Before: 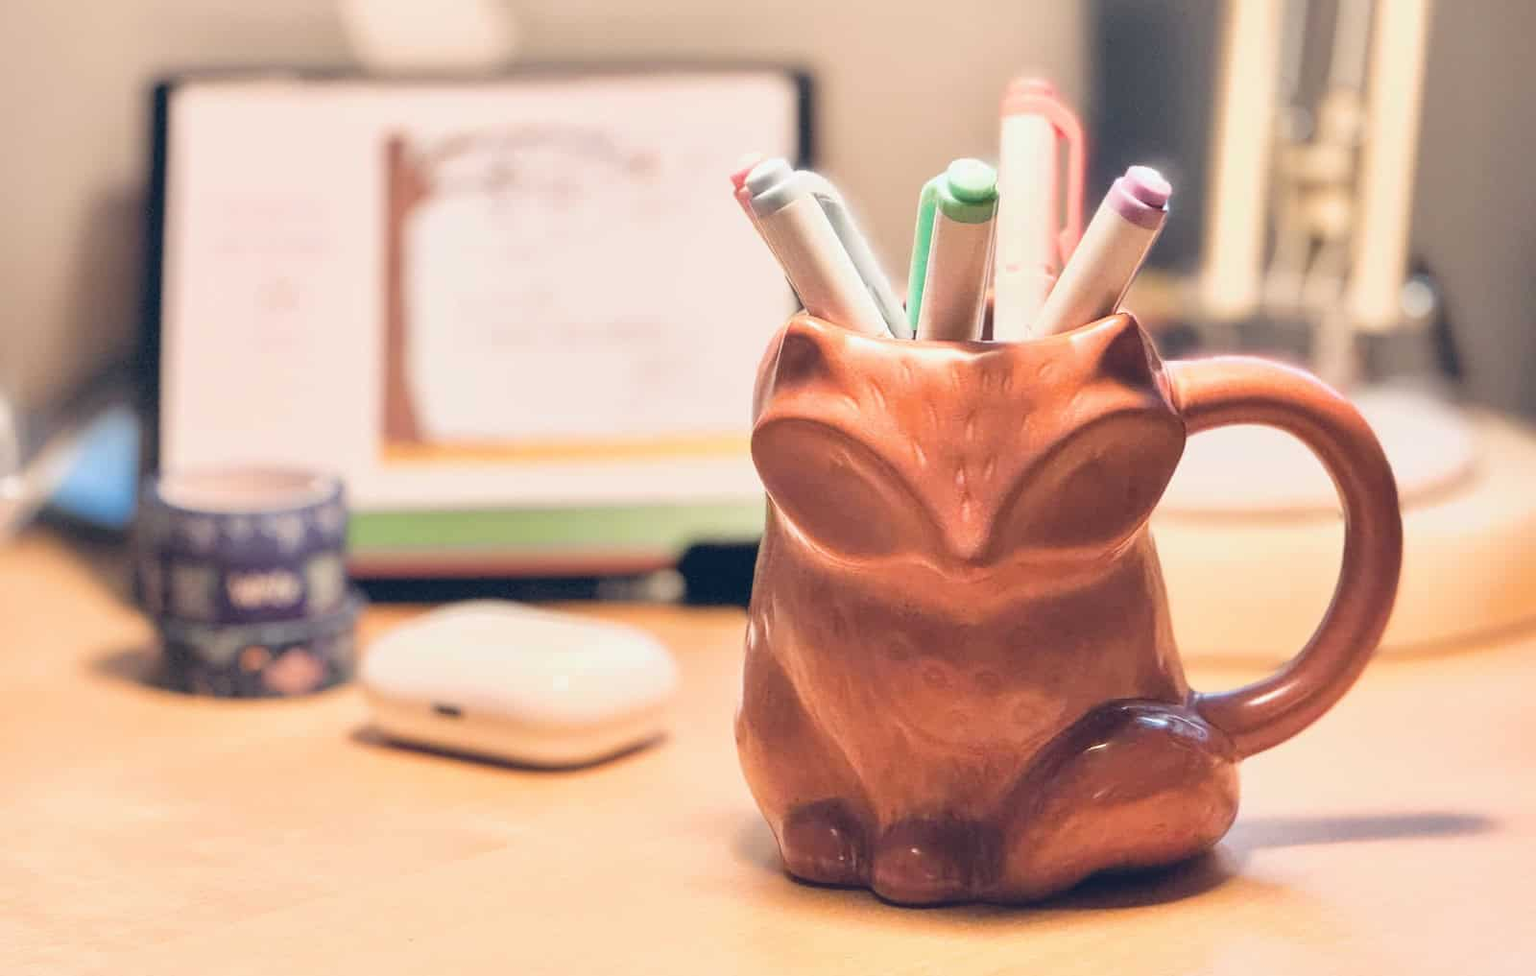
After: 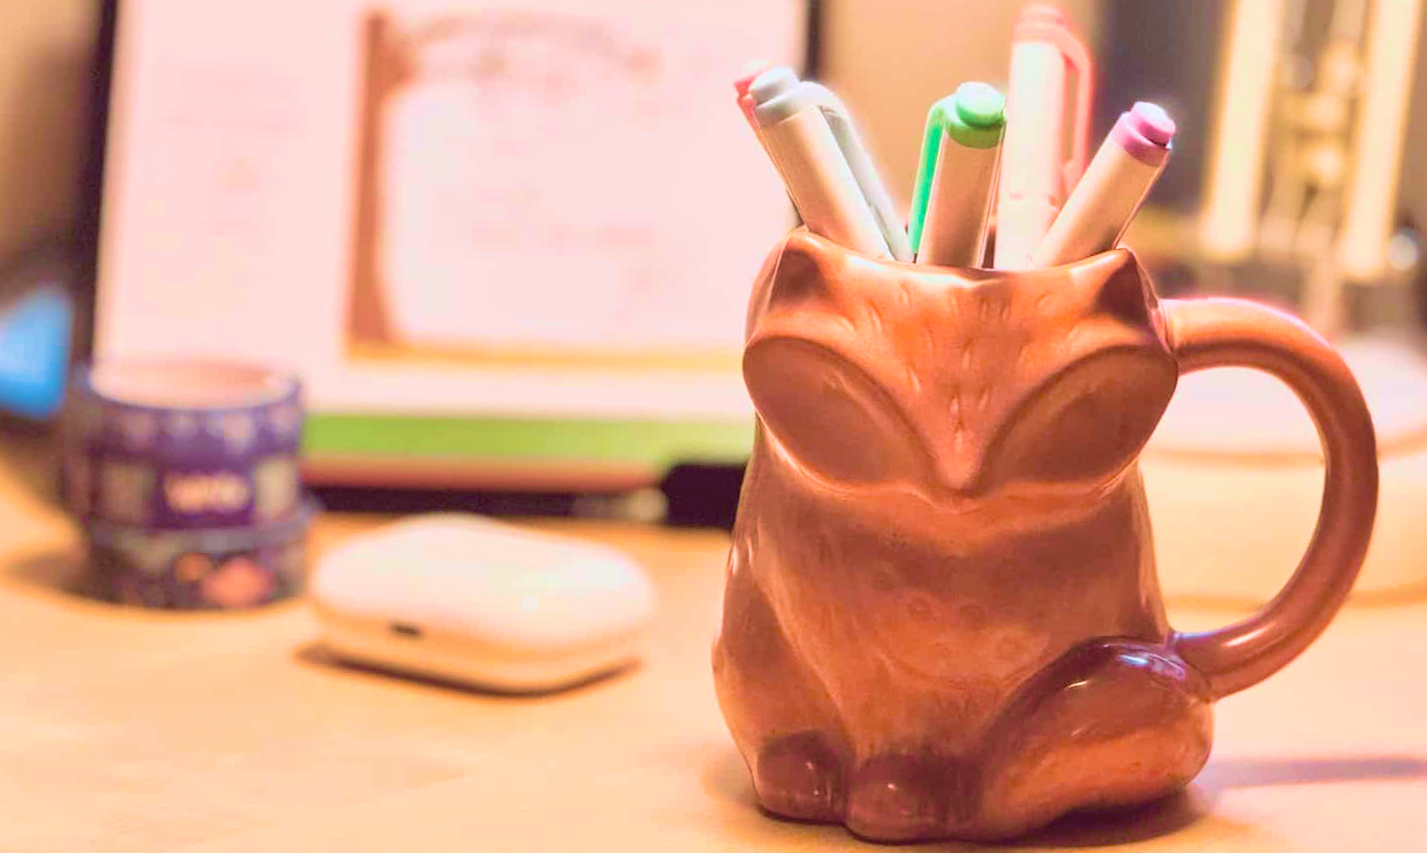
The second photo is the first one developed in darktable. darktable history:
color balance: lift [1, 1.011, 0.999, 0.989], gamma [1.109, 1.045, 1.039, 0.955], gain [0.917, 0.936, 0.952, 1.064], contrast 2.32%, contrast fulcrum 19%, output saturation 101%
velvia: strength 75%
rotate and perspective: rotation 0.679°, lens shift (horizontal) 0.136, crop left 0.009, crop right 0.991, crop top 0.078, crop bottom 0.95
crop and rotate: angle -1.96°, left 3.097%, top 4.154%, right 1.586%, bottom 0.529%
